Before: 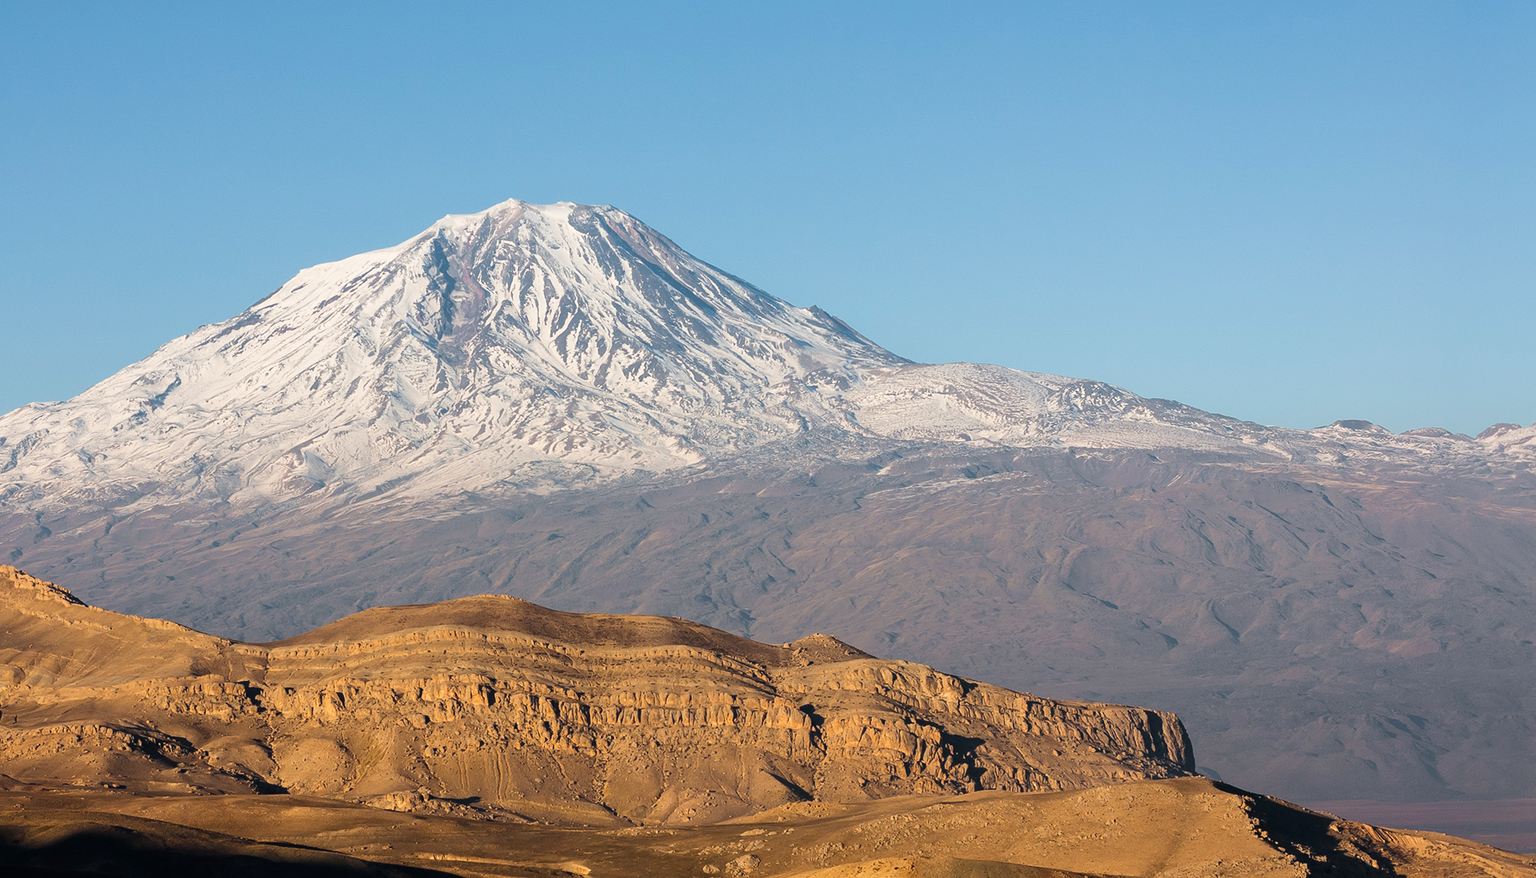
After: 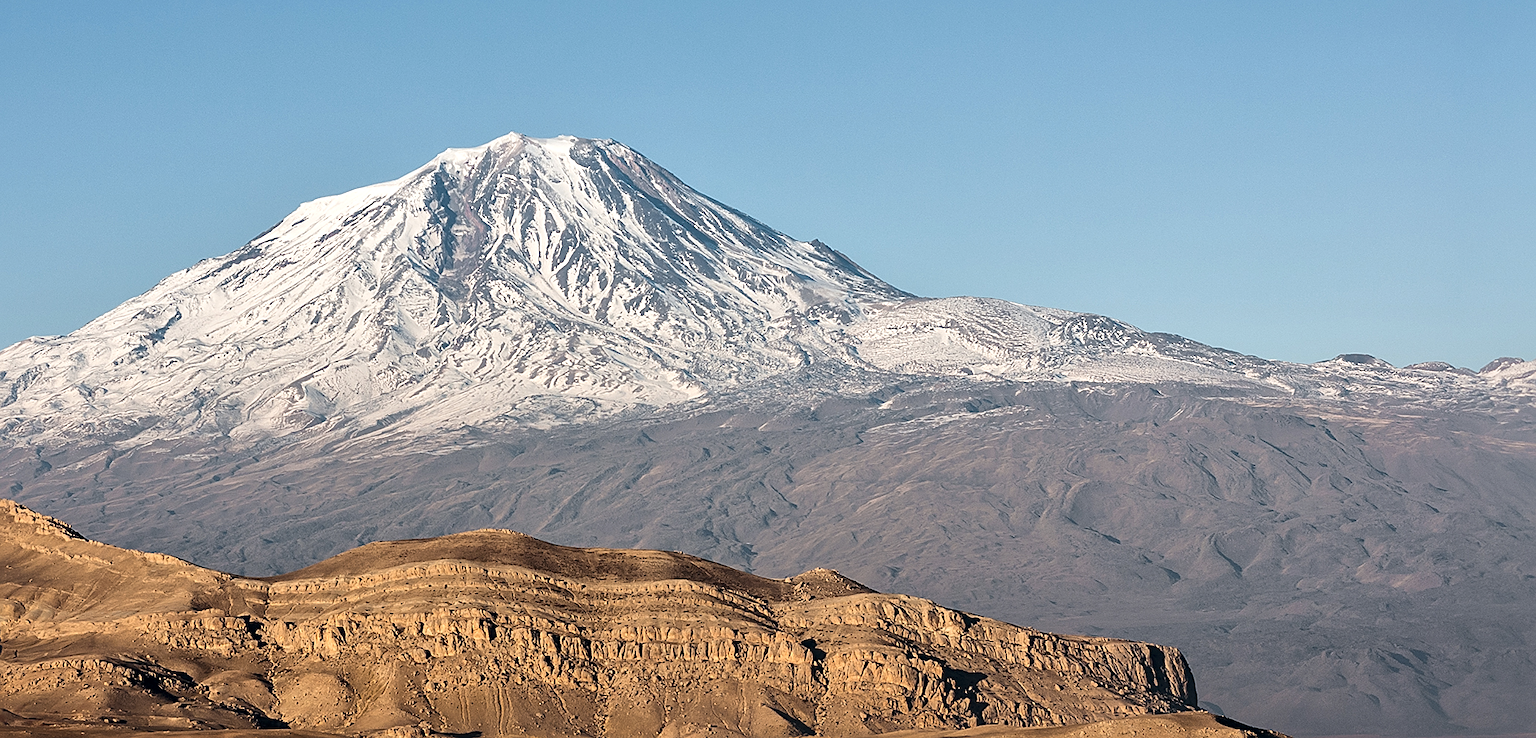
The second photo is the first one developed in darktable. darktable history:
crop: top 7.625%, bottom 8.027%
local contrast: mode bilateral grid, contrast 25, coarseness 60, detail 151%, midtone range 0.2
sharpen: on, module defaults
